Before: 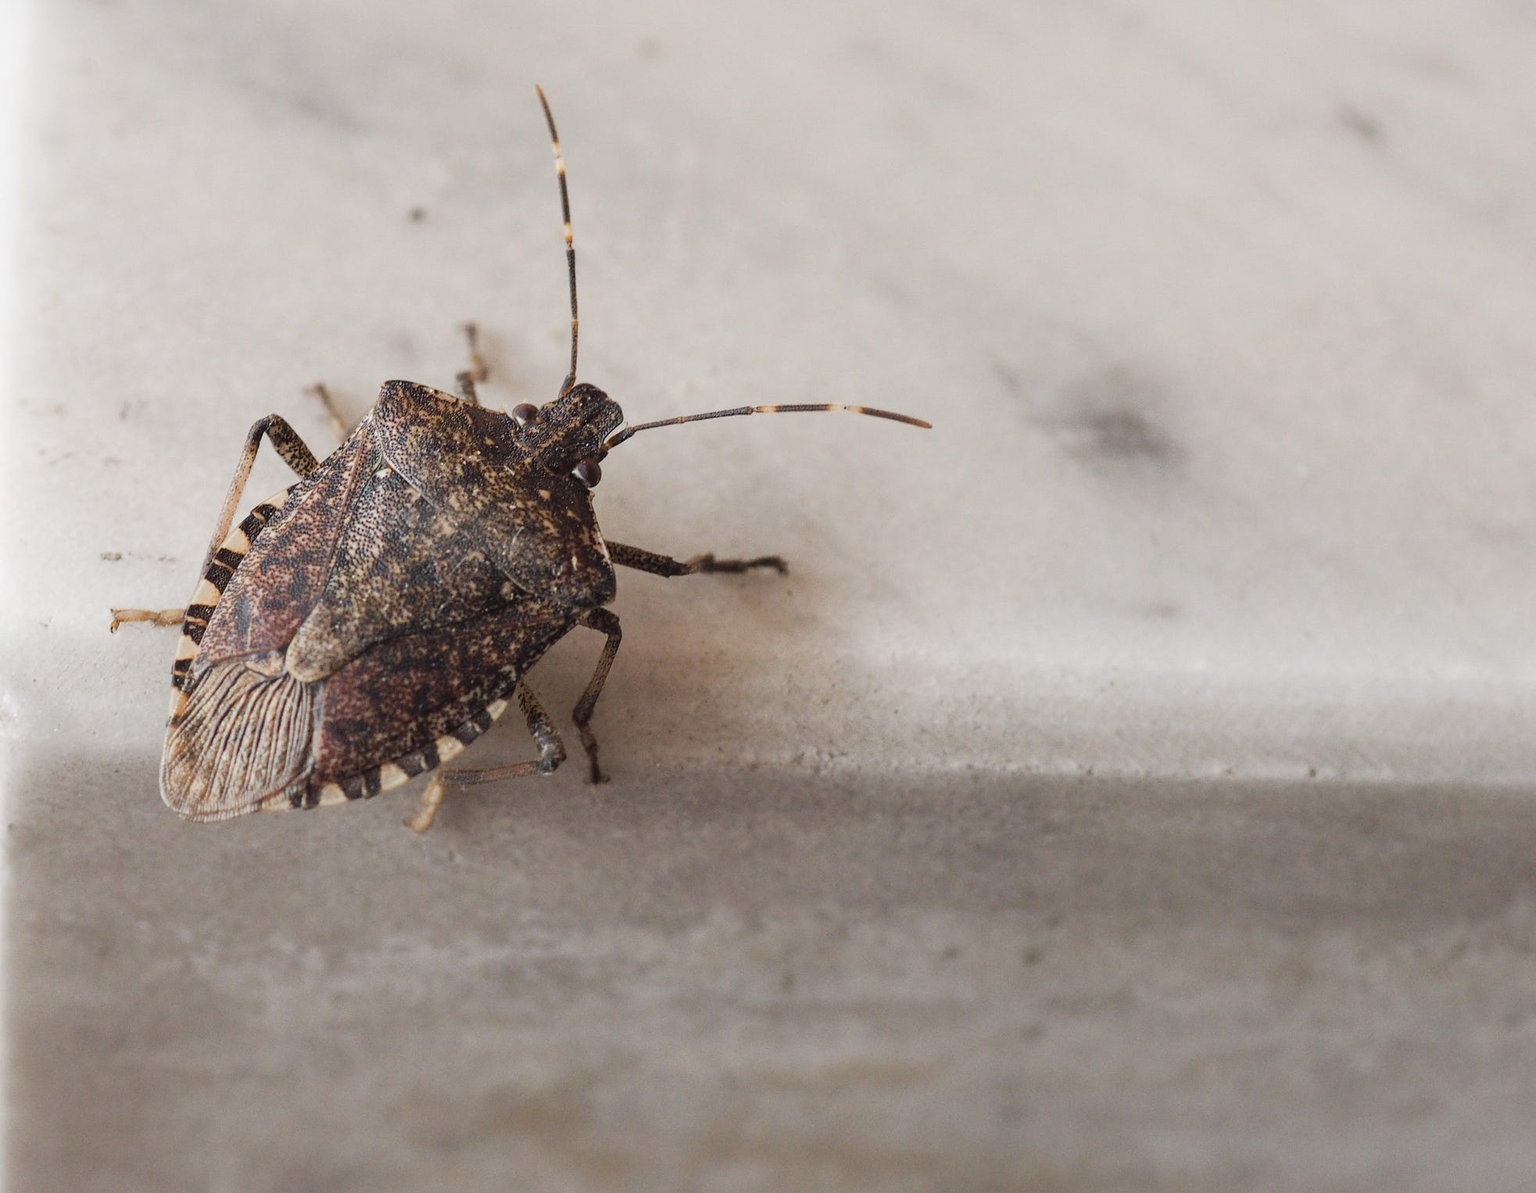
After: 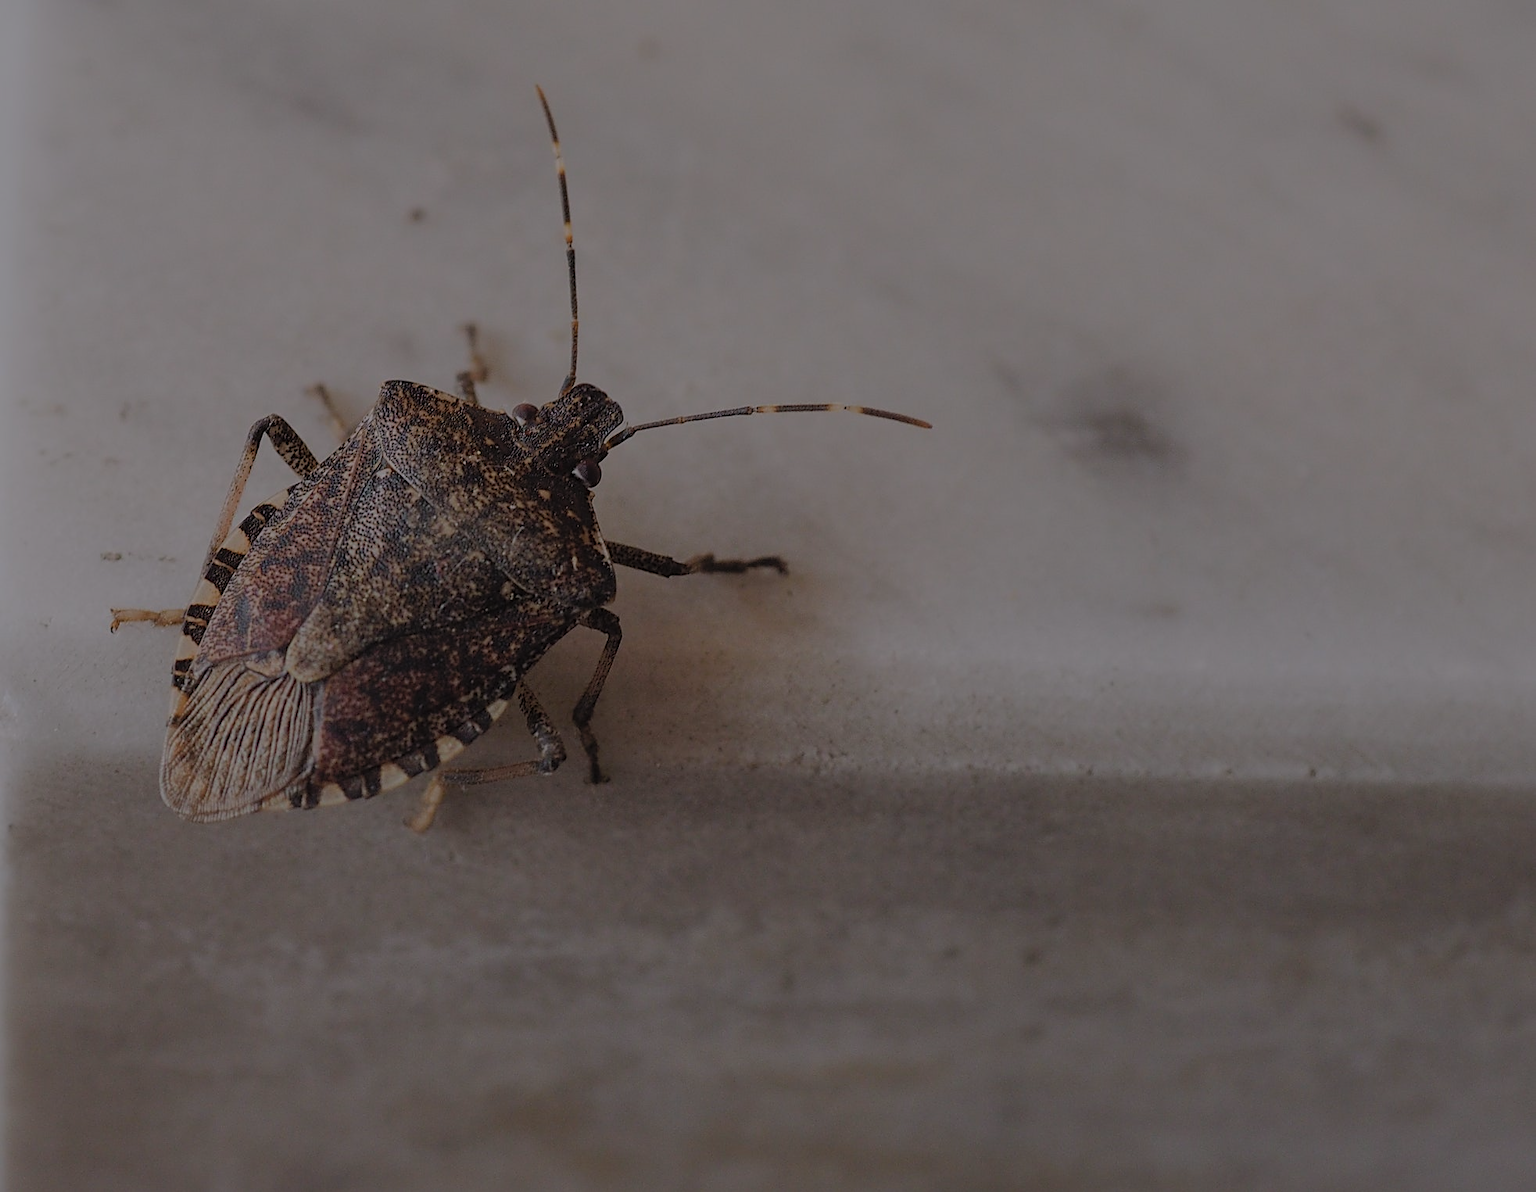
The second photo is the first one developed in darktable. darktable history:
contrast brightness saturation: contrast 0.07, brightness 0.18, saturation 0.4
sharpen: on, module defaults
exposure: exposure -2.446 EV, compensate highlight preservation false
white balance: red 1.009, blue 1.027
